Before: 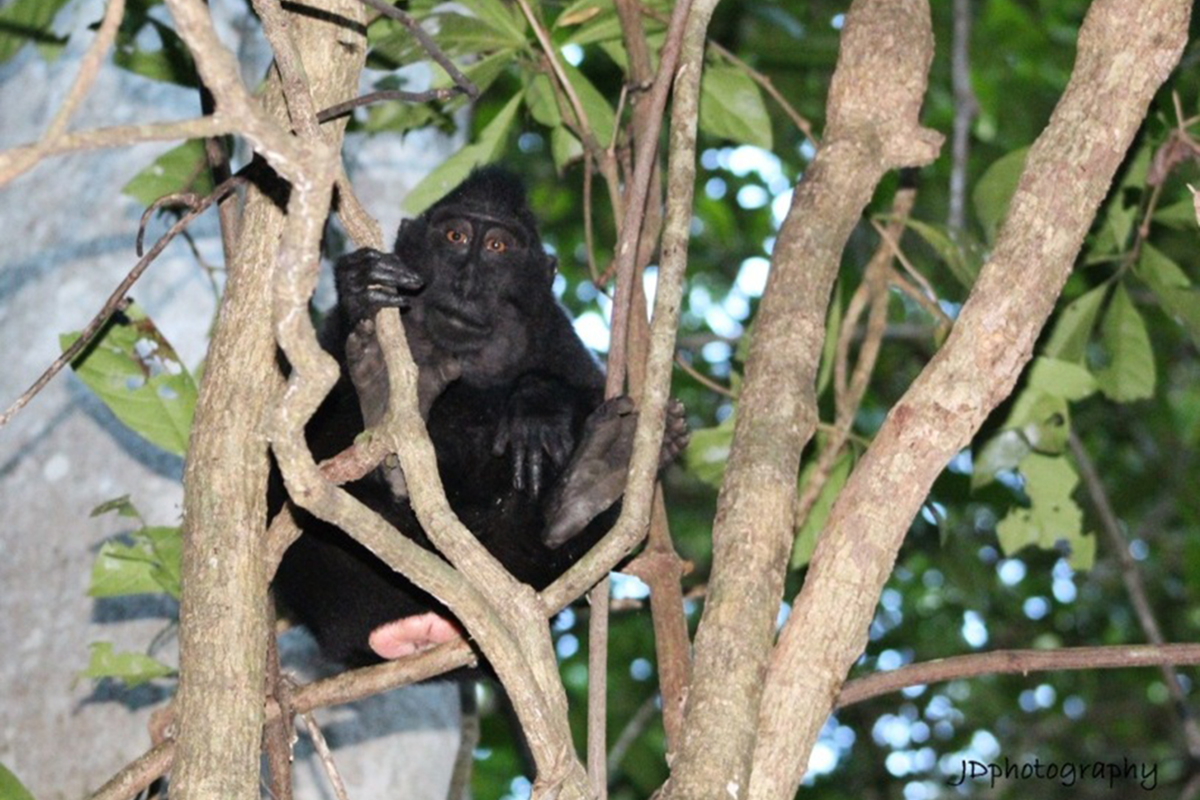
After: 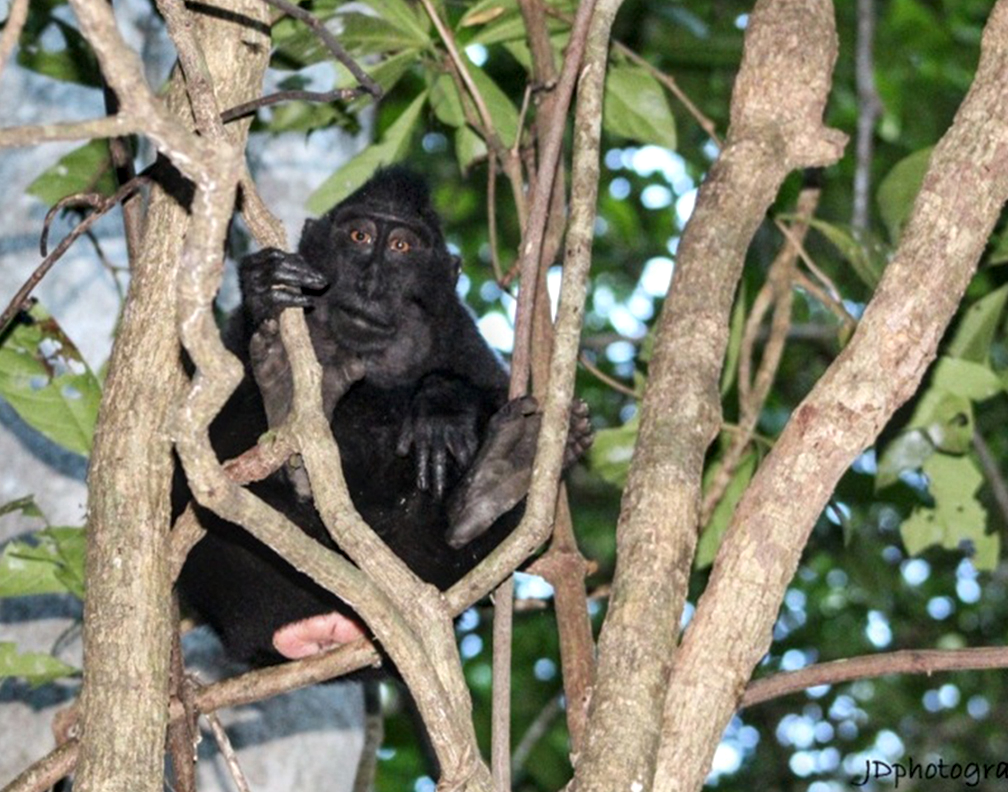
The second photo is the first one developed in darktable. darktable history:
crop: left 8.026%, right 7.374%
local contrast: detail 130%
shadows and highlights: soften with gaussian
